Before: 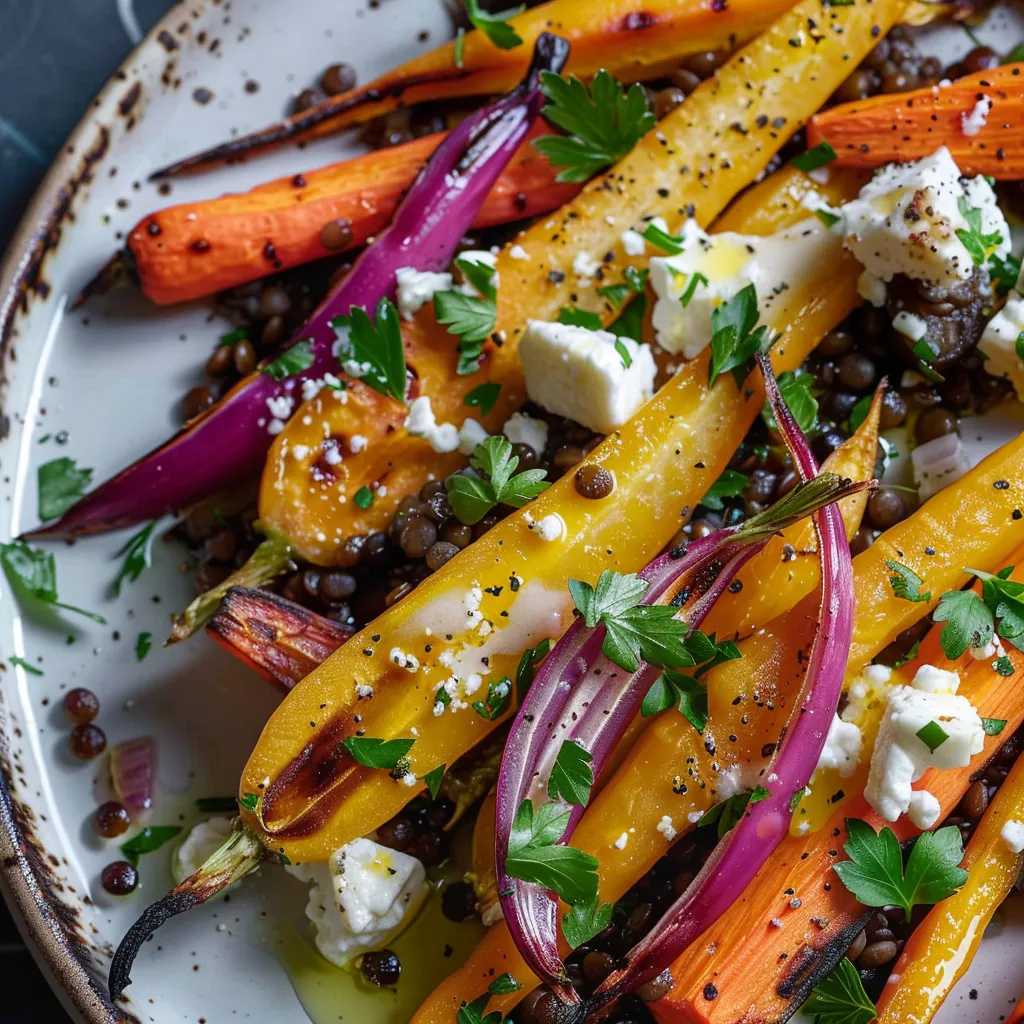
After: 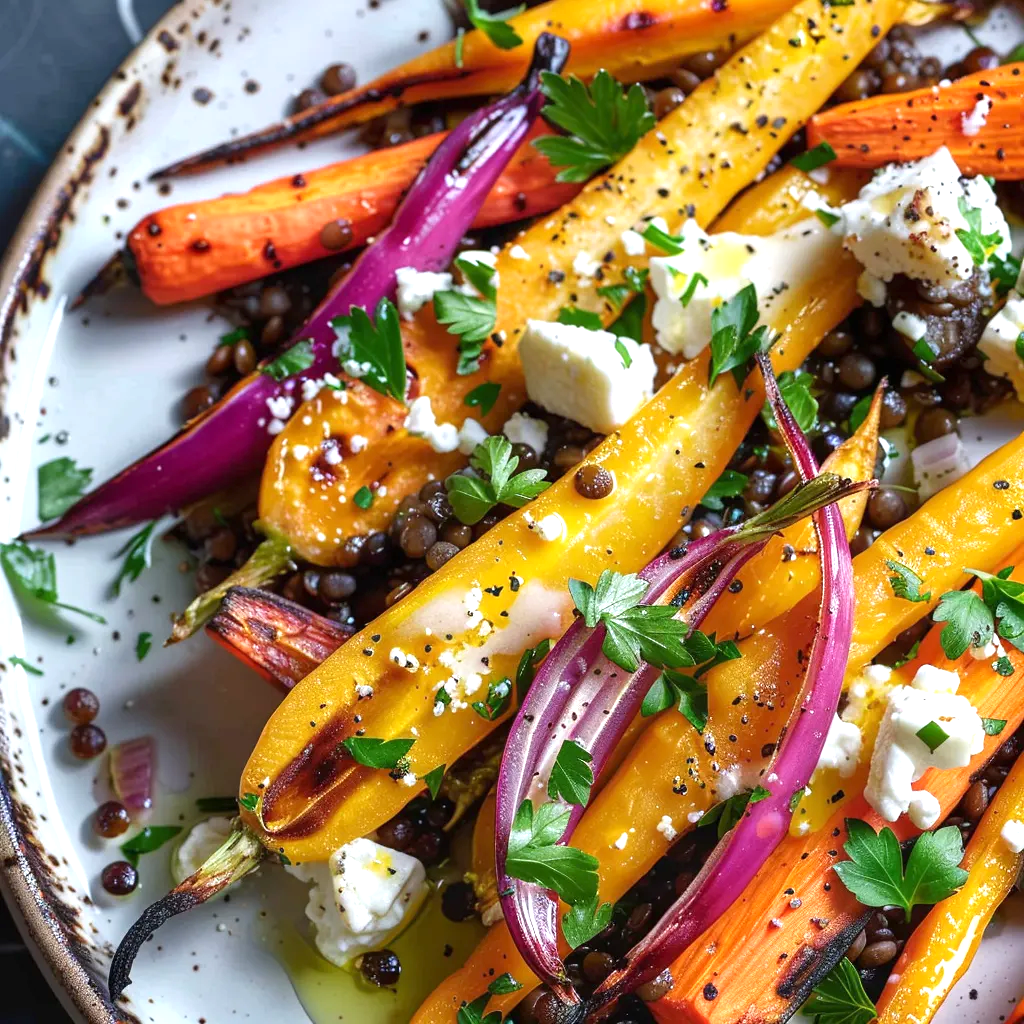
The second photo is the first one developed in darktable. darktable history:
exposure: exposure 0.722 EV, compensate highlight preservation false
